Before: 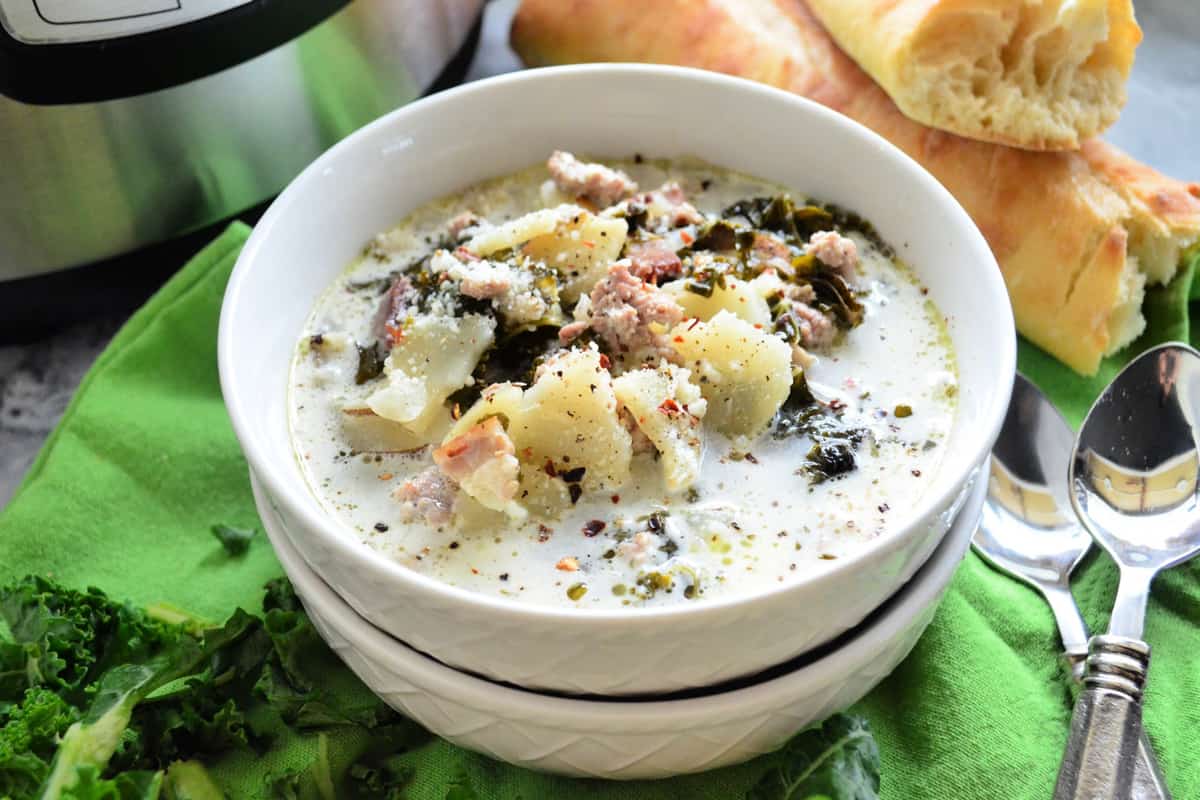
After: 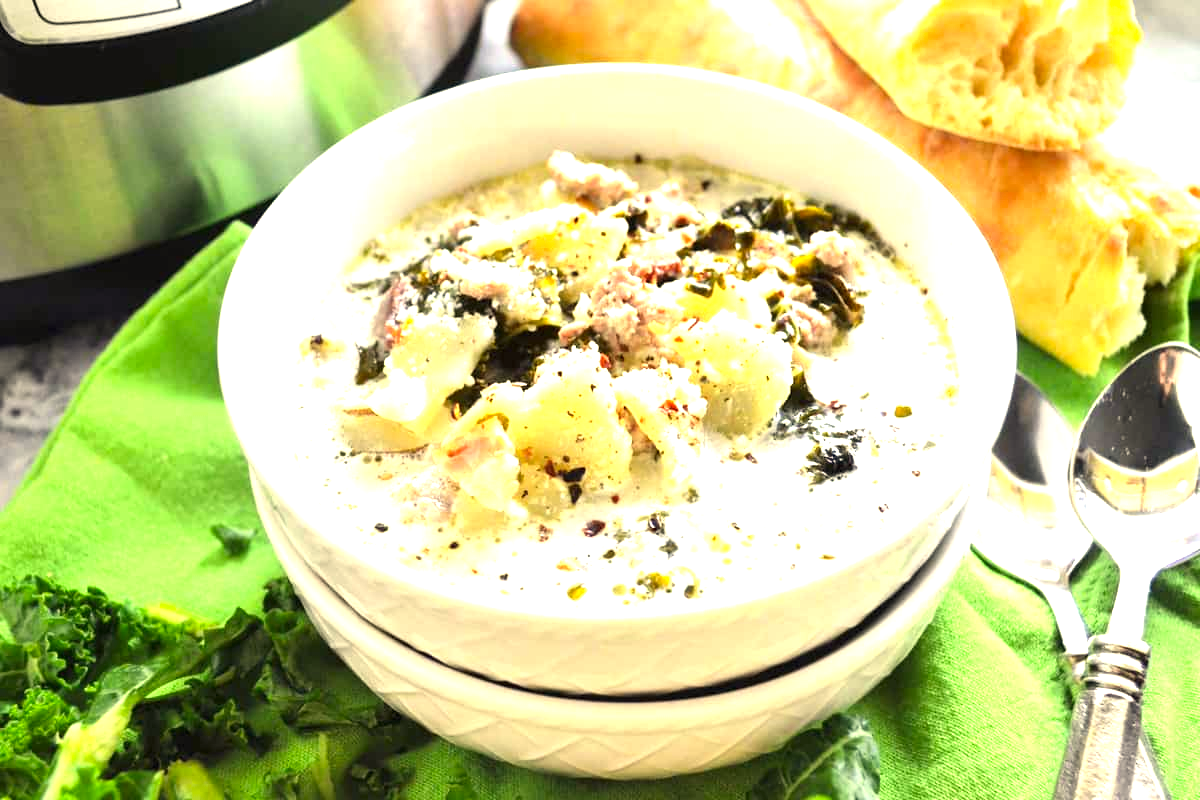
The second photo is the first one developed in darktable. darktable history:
exposure: black level correction 0, exposure 1.366 EV, compensate exposure bias true, compensate highlight preservation false
color correction: highlights a* 1.44, highlights b* 17.61
